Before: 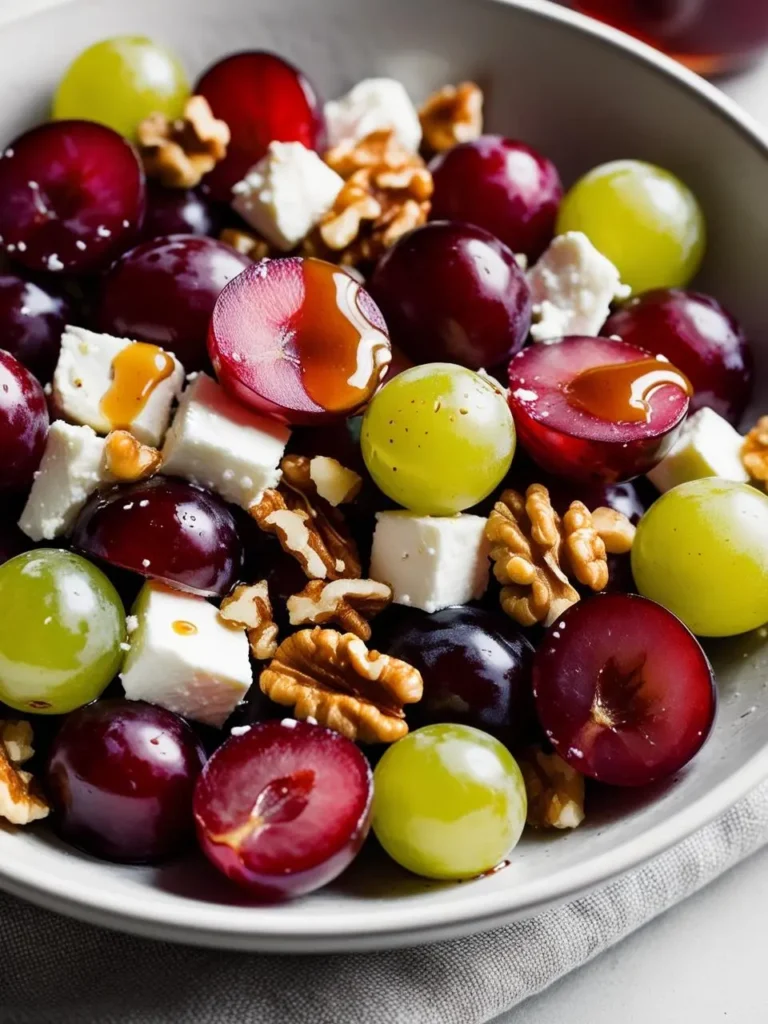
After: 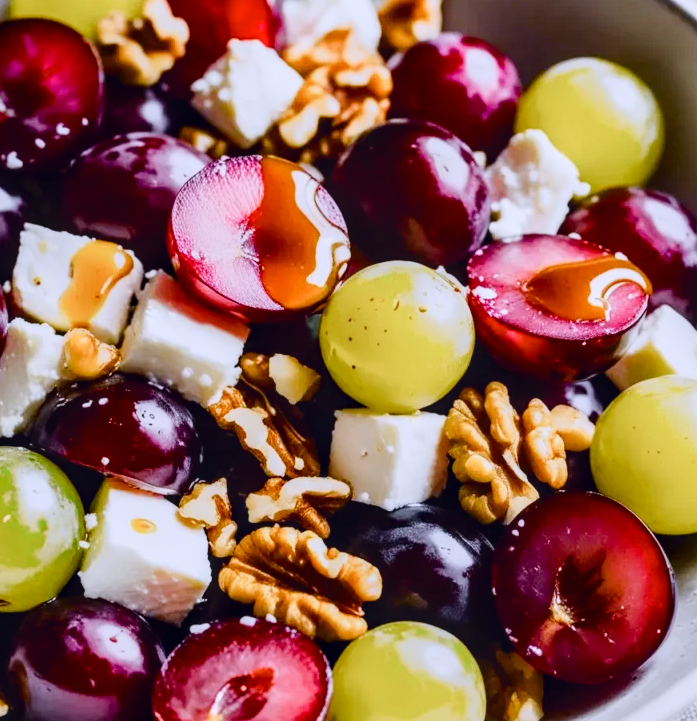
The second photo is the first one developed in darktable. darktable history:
tone curve: curves: ch0 [(0.003, 0.003) (0.104, 0.069) (0.236, 0.218) (0.401, 0.443) (0.495, 0.55) (0.625, 0.67) (0.819, 0.841) (0.96, 0.899)]; ch1 [(0, 0) (0.161, 0.092) (0.37, 0.302) (0.424, 0.402) (0.45, 0.466) (0.495, 0.506) (0.573, 0.571) (0.638, 0.641) (0.751, 0.741) (1, 1)]; ch2 [(0, 0) (0.352, 0.403) (0.466, 0.443) (0.524, 0.501) (0.56, 0.556) (1, 1)], color space Lab, independent channels, preserve colors none
crop: left 5.409%, top 10.016%, right 3.745%, bottom 19.493%
local contrast: on, module defaults
color balance rgb: highlights gain › luminance 16.729%, highlights gain › chroma 2.891%, highlights gain › hue 258.46°, perceptual saturation grading › global saturation 20%, perceptual saturation grading › highlights -50.057%, perceptual saturation grading › shadows 30.839%, perceptual brilliance grading › mid-tones 10.01%, perceptual brilliance grading › shadows 15.397%
